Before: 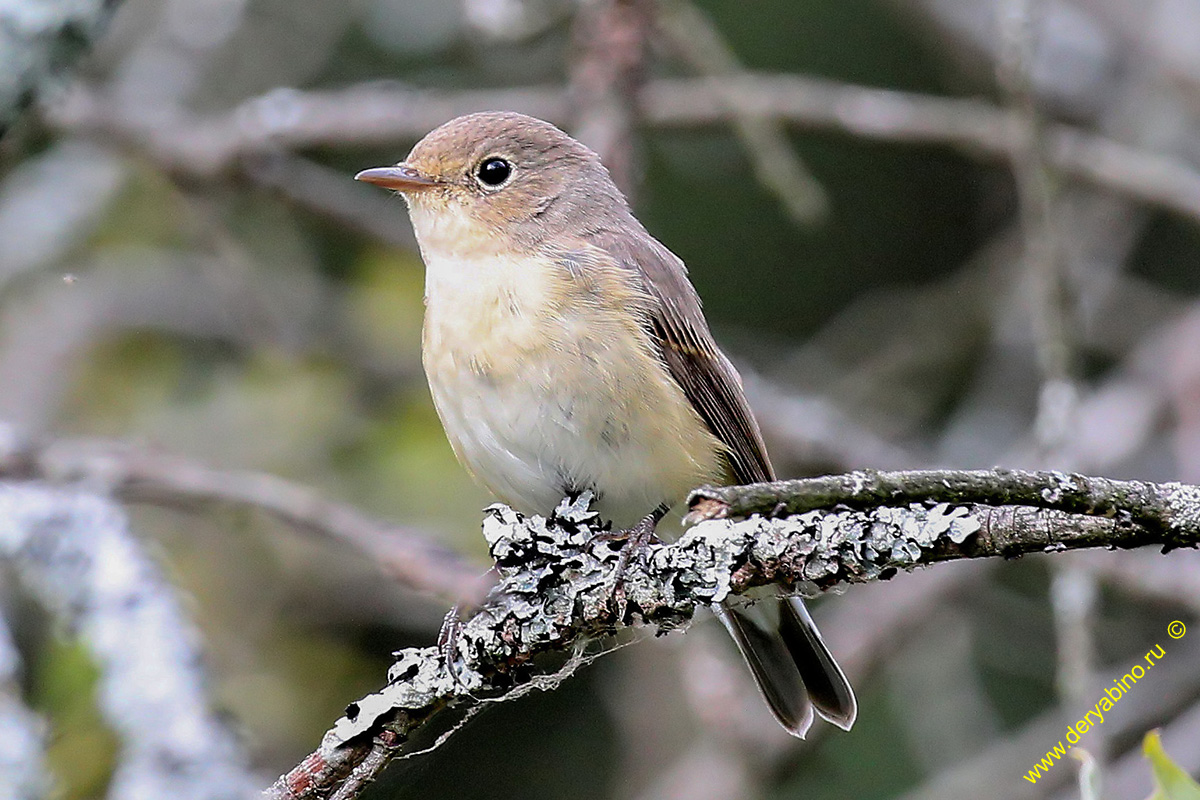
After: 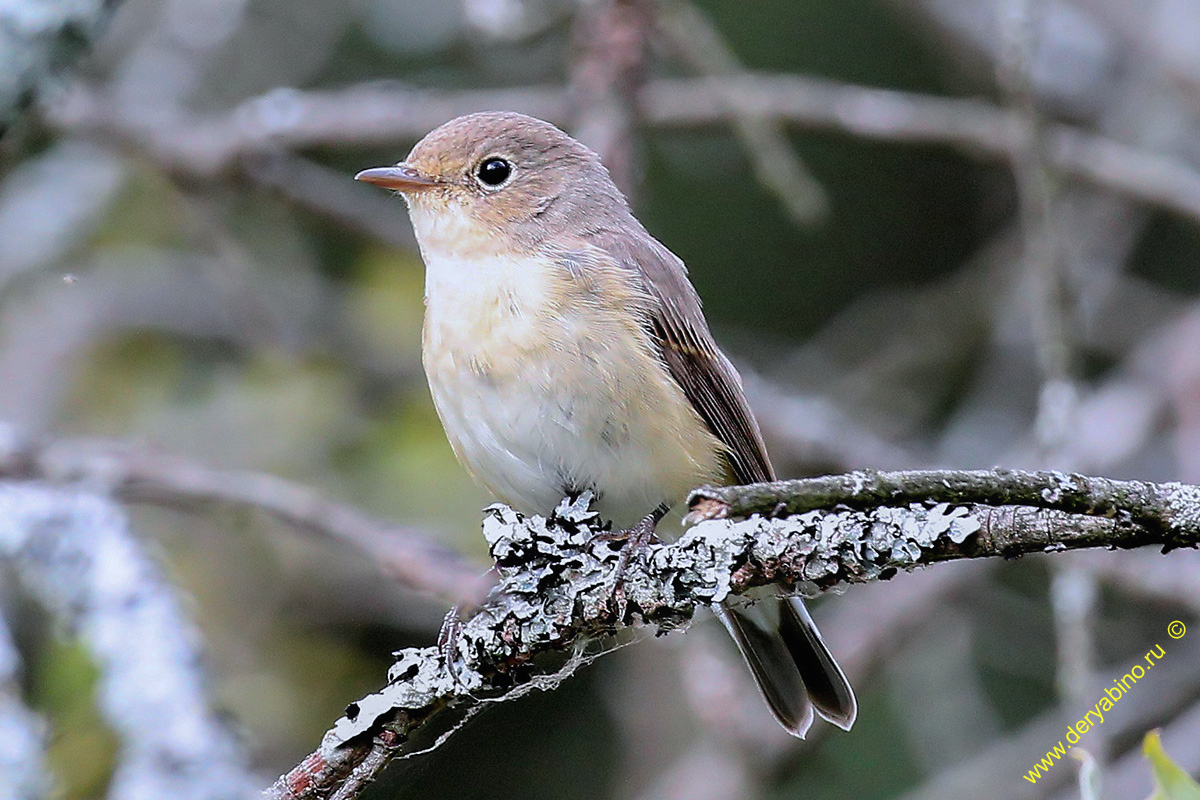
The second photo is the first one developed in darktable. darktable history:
contrast equalizer: y [[0.5, 0.486, 0.447, 0.446, 0.489, 0.5], [0.5 ×6], [0.5 ×6], [0 ×6], [0 ×6]], mix 0.303
color correction: highlights a* -0.686, highlights b* -9.45
